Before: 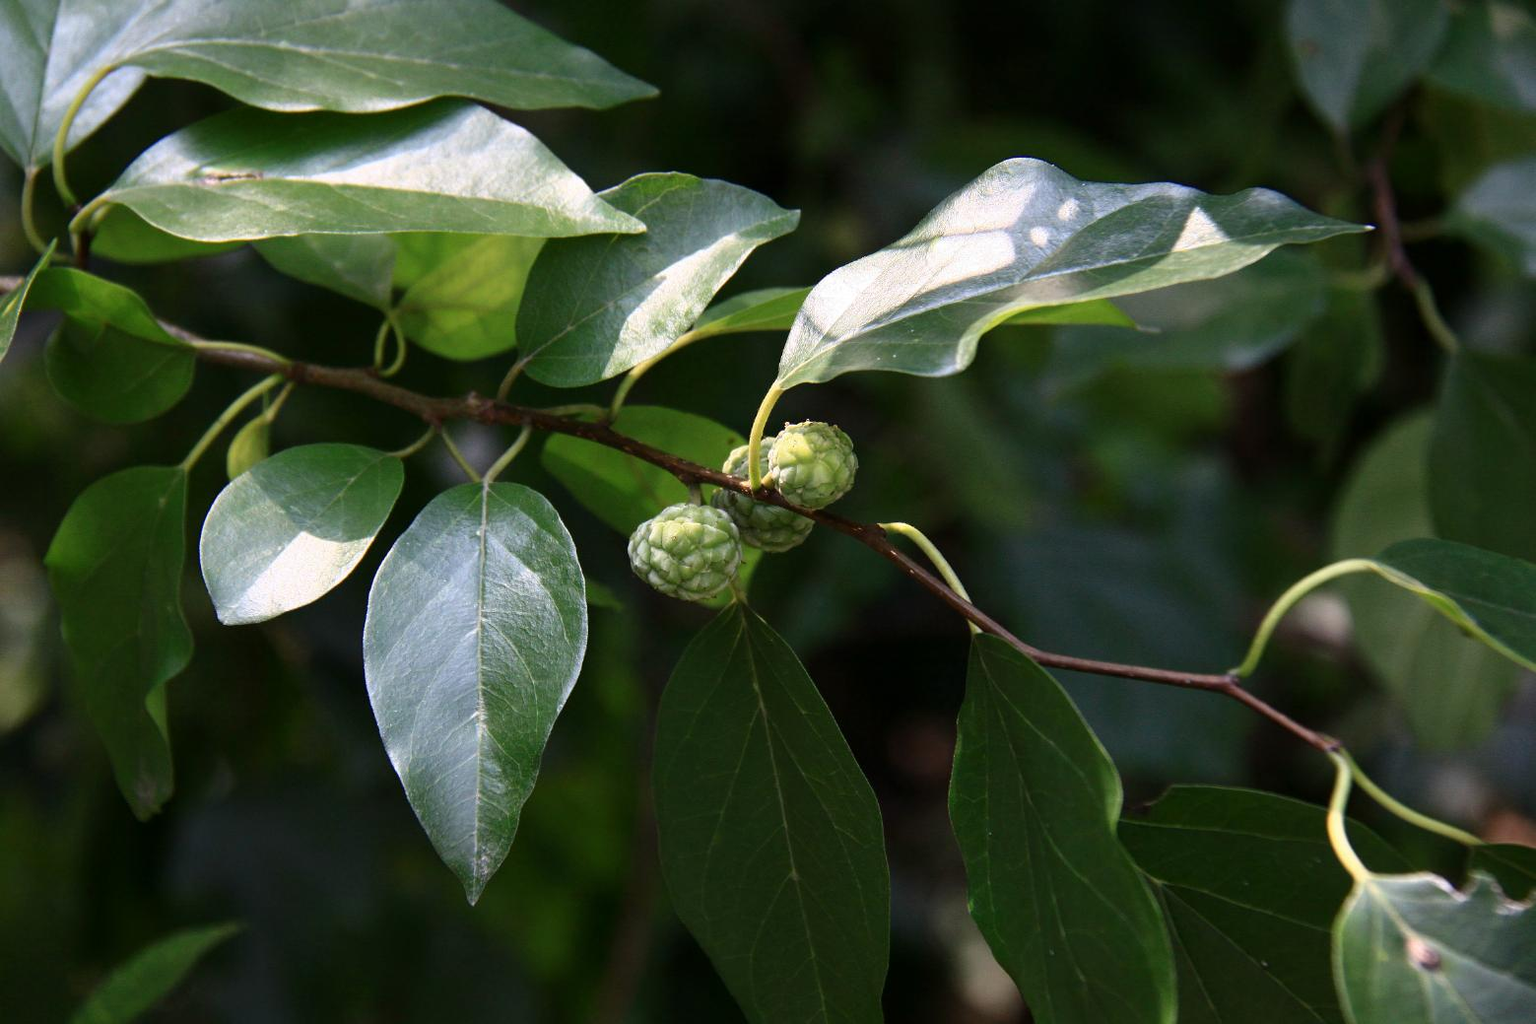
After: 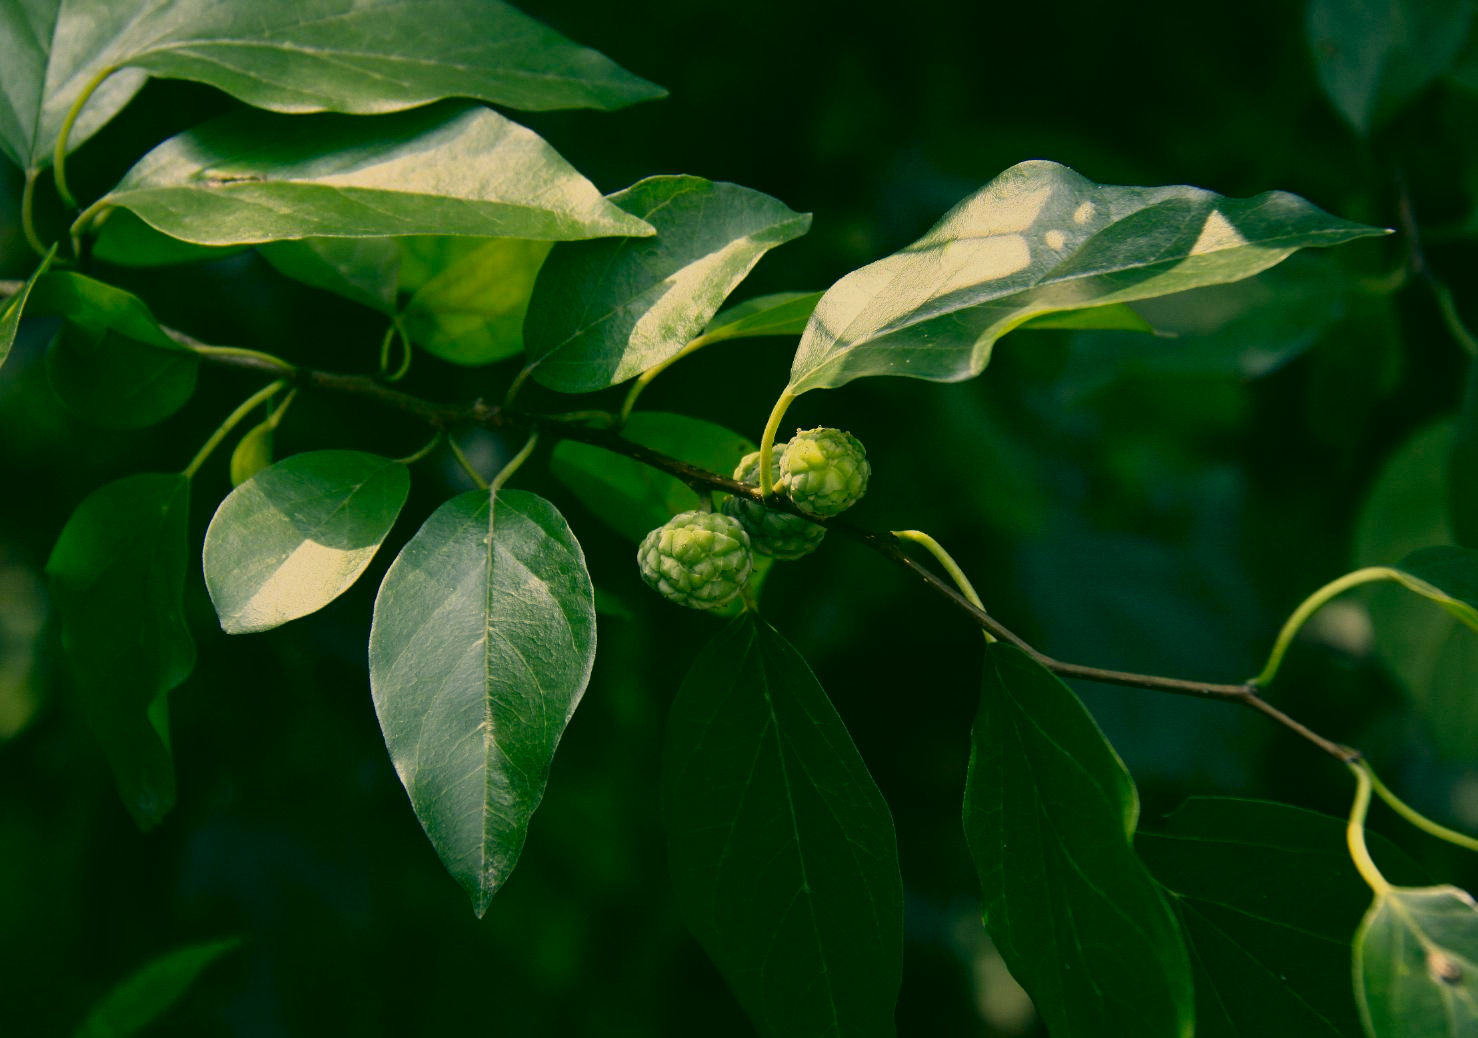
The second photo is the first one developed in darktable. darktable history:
crop and rotate: right 5.167%
exposure: exposure -0.582 EV, compensate highlight preservation false
color correction: highlights a* 5.62, highlights b* 33.57, shadows a* -25.86, shadows b* 4.02
